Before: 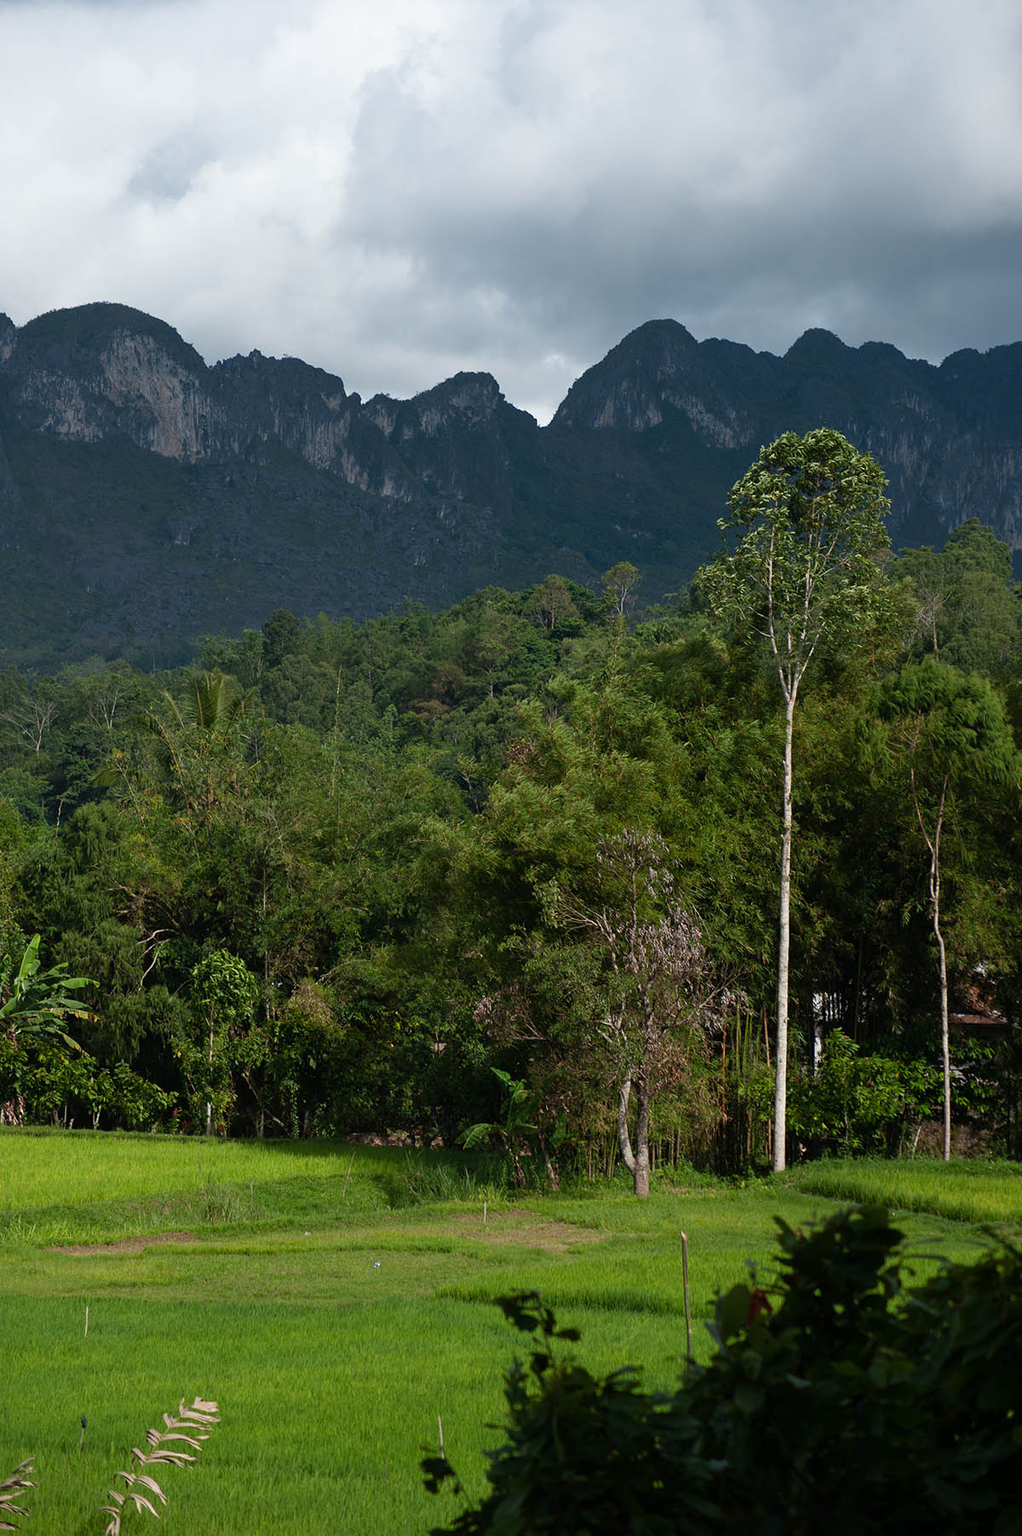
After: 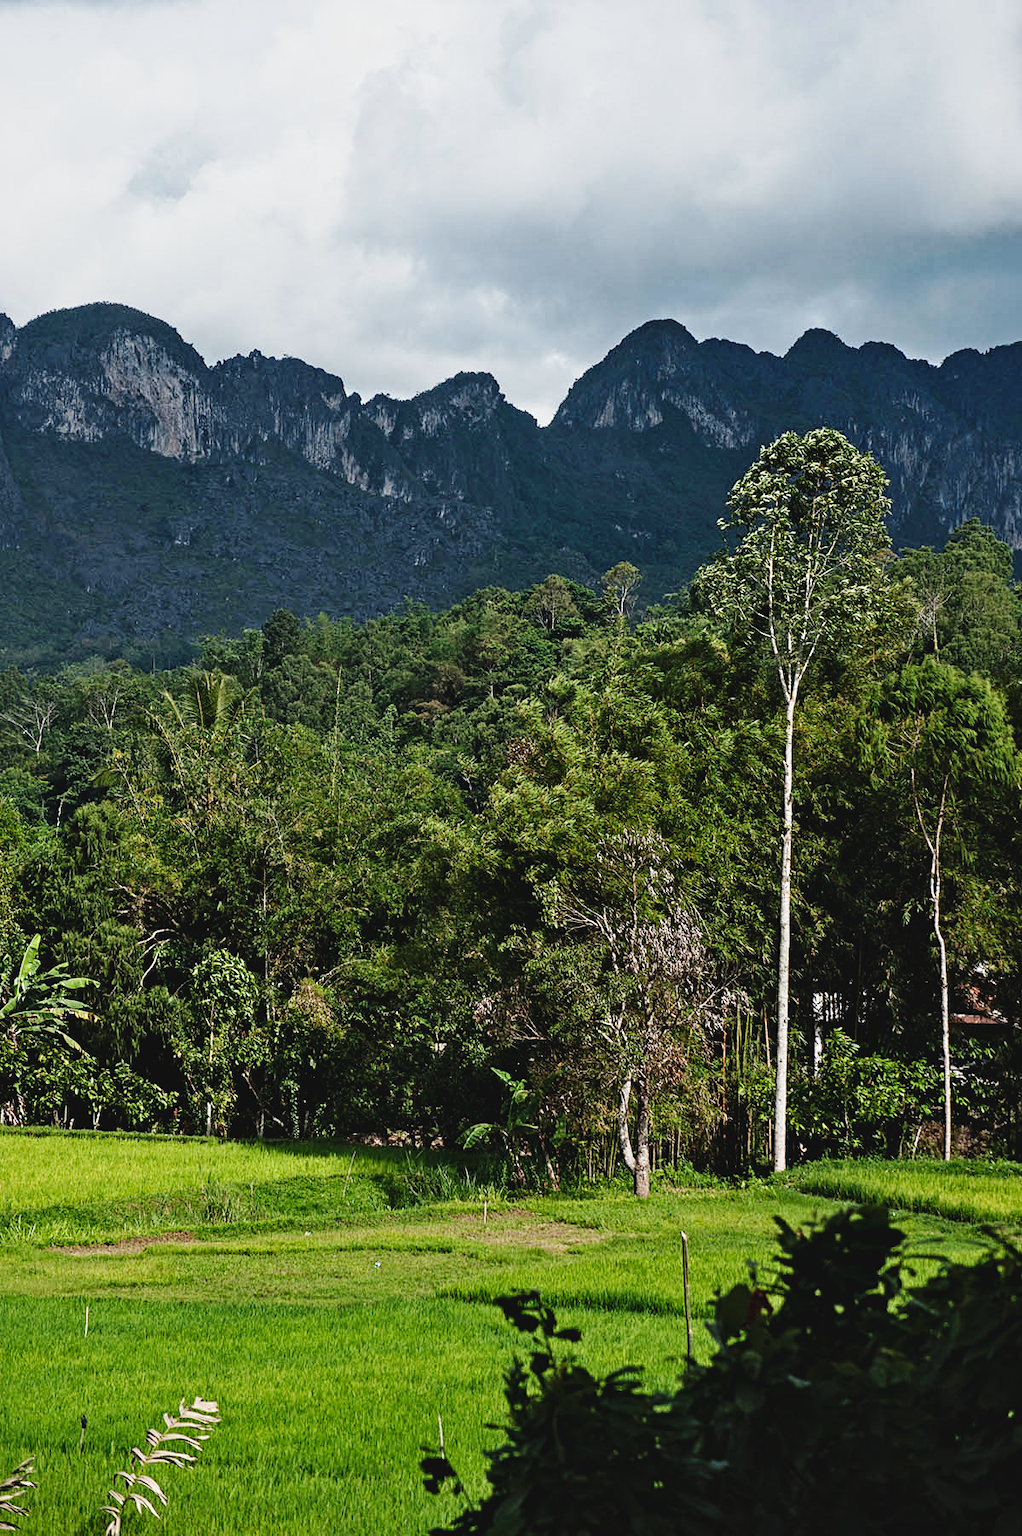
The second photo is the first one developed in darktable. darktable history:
base curve: curves: ch0 [(0, 0) (0.032, 0.025) (0.121, 0.166) (0.206, 0.329) (0.605, 0.79) (1, 1)], preserve colors none
contrast equalizer: octaves 7, y [[0.5, 0.542, 0.583, 0.625, 0.667, 0.708], [0.5 ×6], [0.5 ×6], [0 ×6], [0 ×6]]
contrast brightness saturation: contrast -0.1, saturation -0.1
